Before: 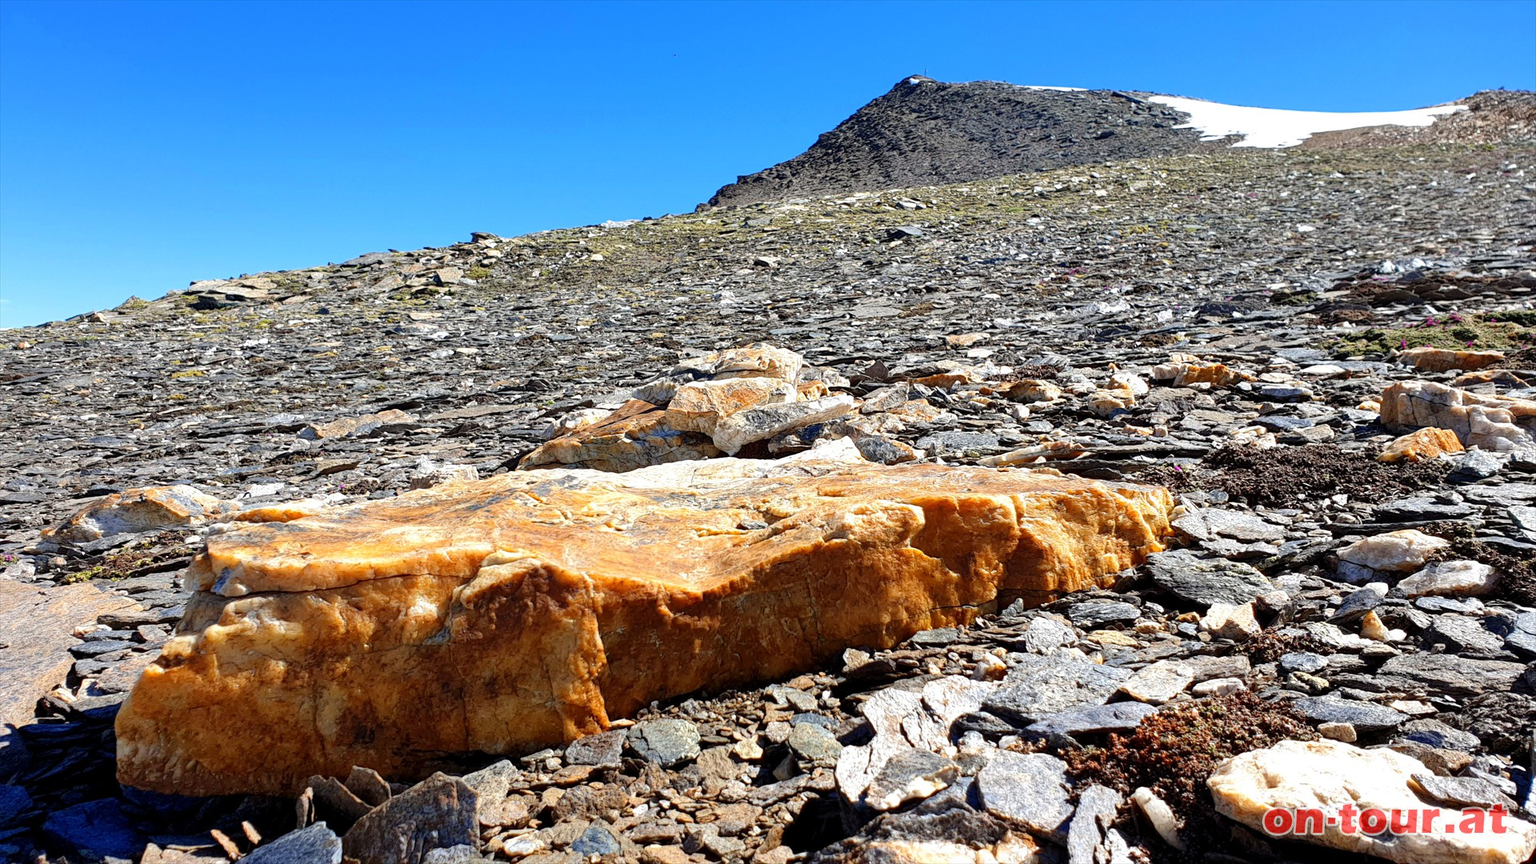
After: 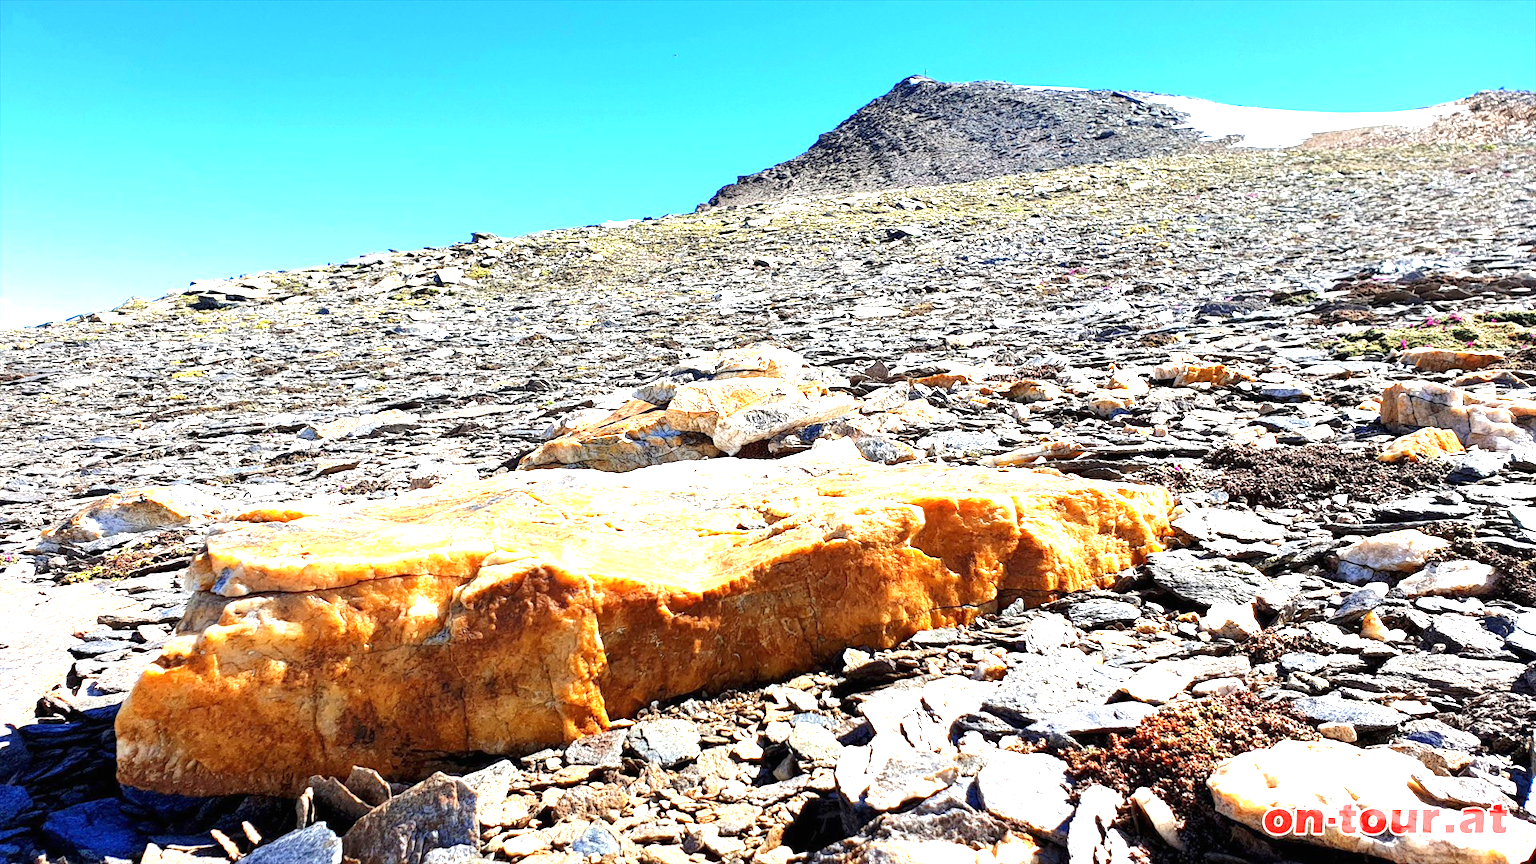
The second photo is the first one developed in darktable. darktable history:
exposure: black level correction 0, exposure 1.468 EV, compensate exposure bias true, compensate highlight preservation false
